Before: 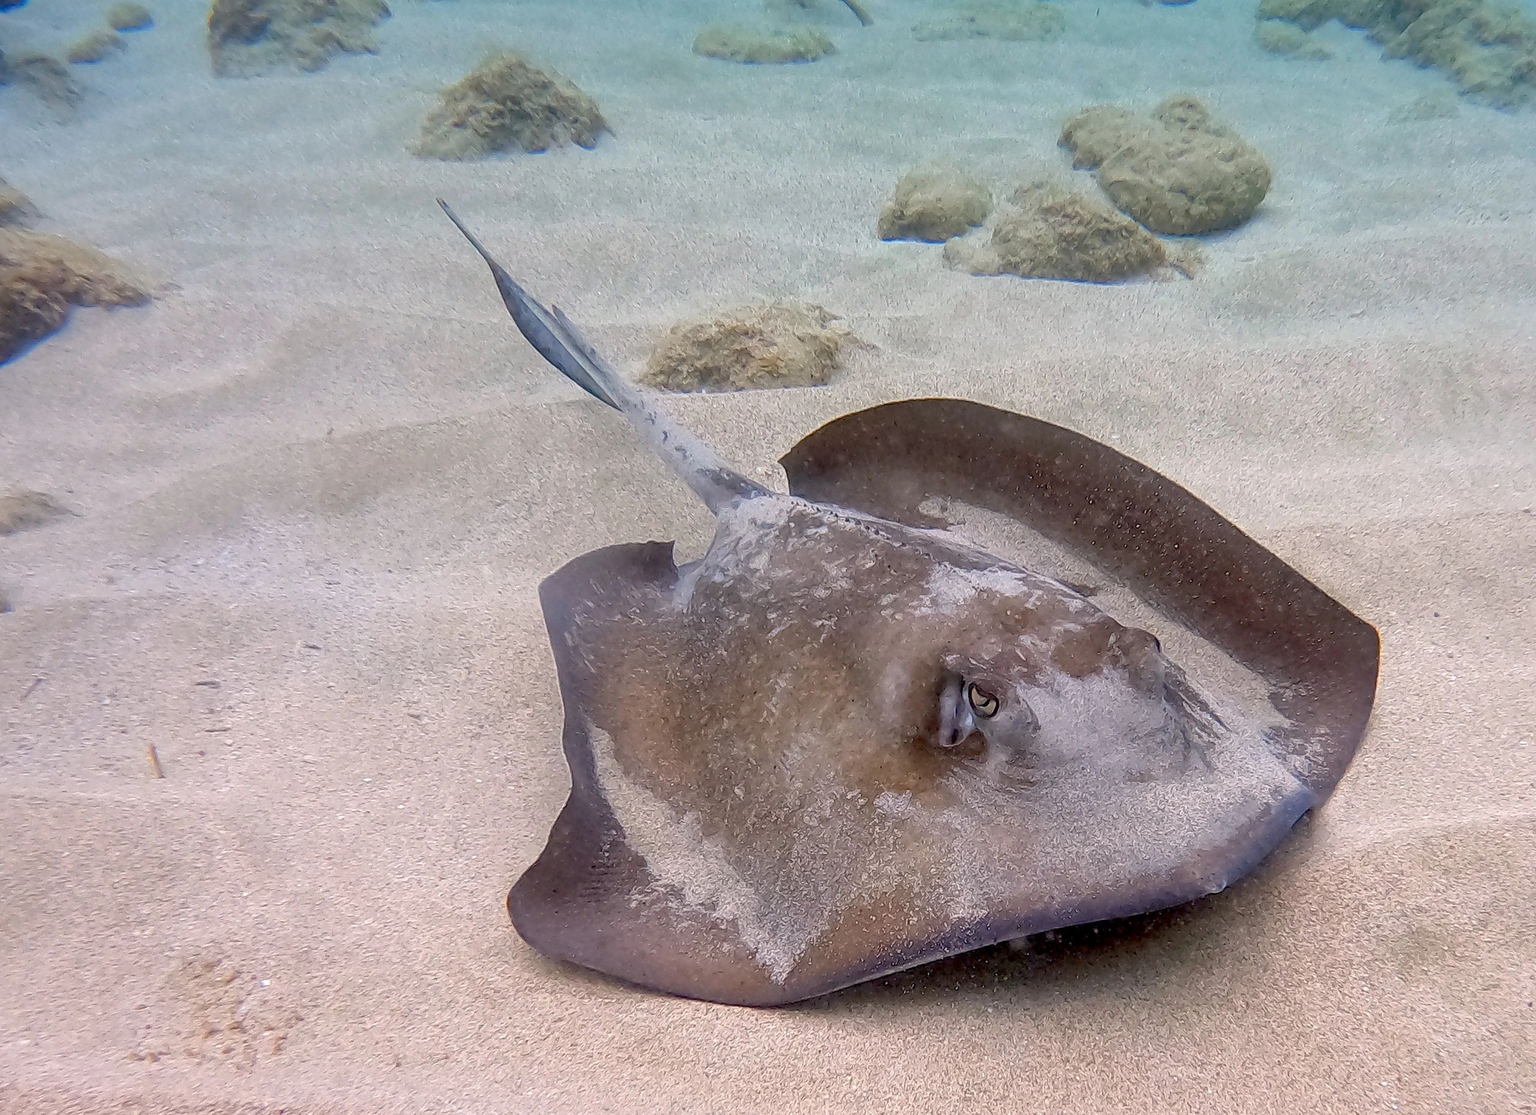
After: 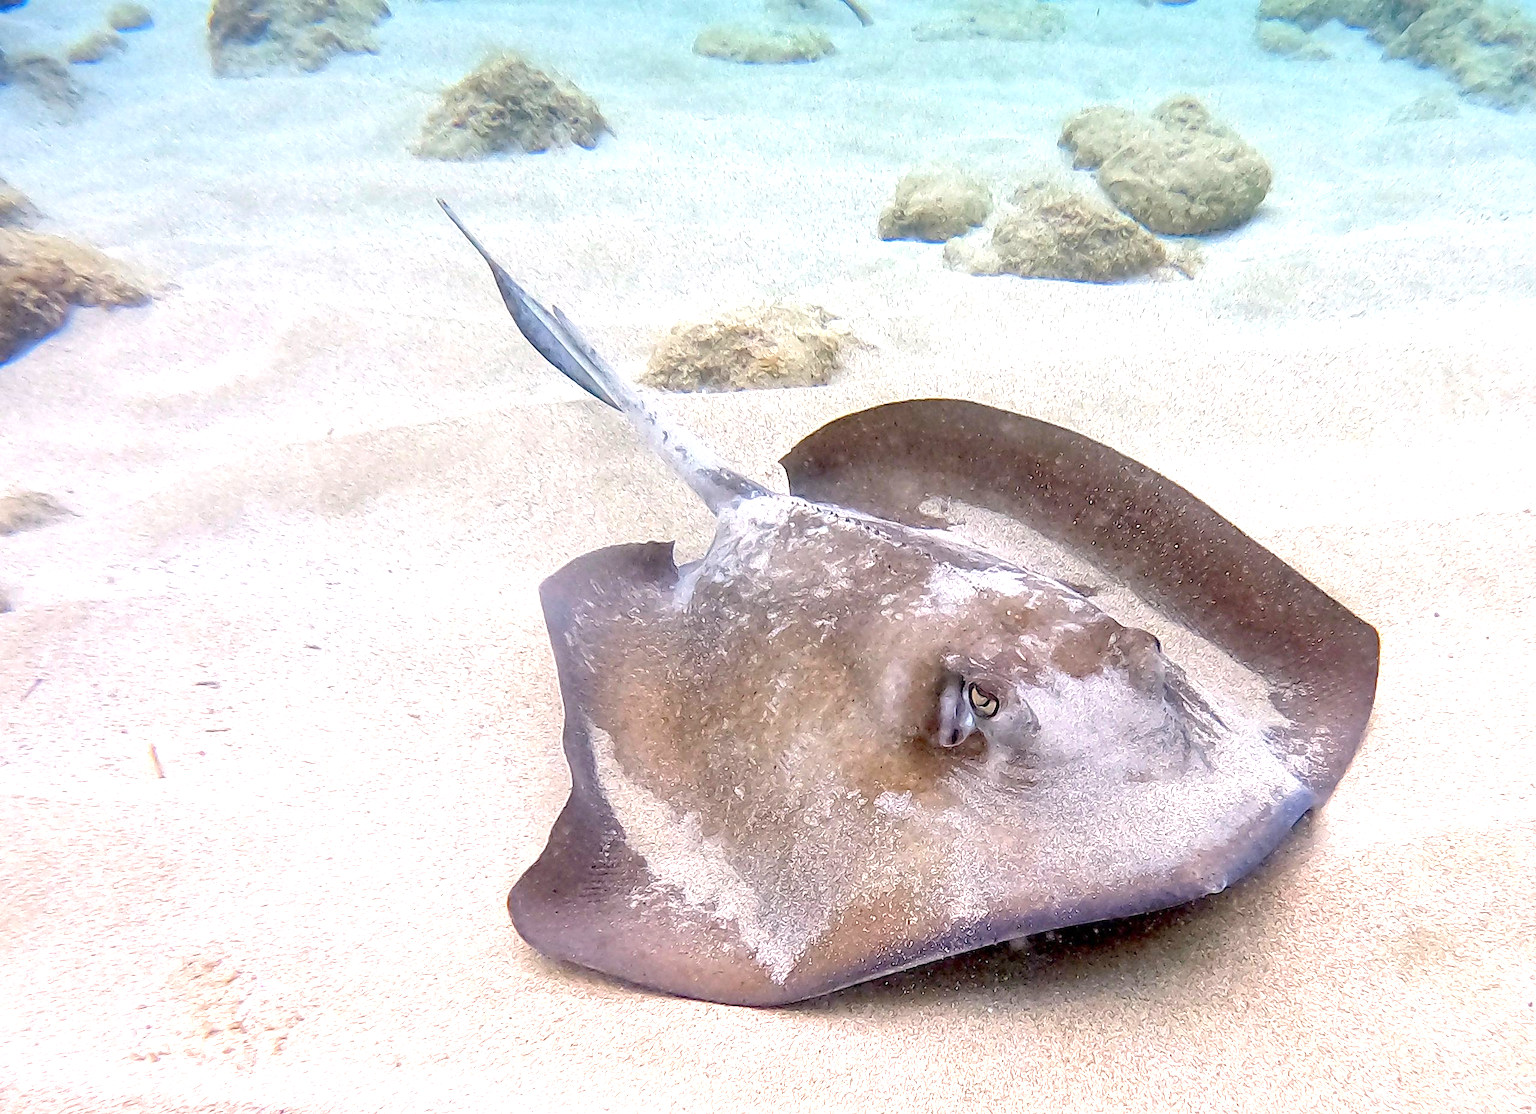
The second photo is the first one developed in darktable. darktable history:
exposure: exposure 1.133 EV, compensate highlight preservation false
